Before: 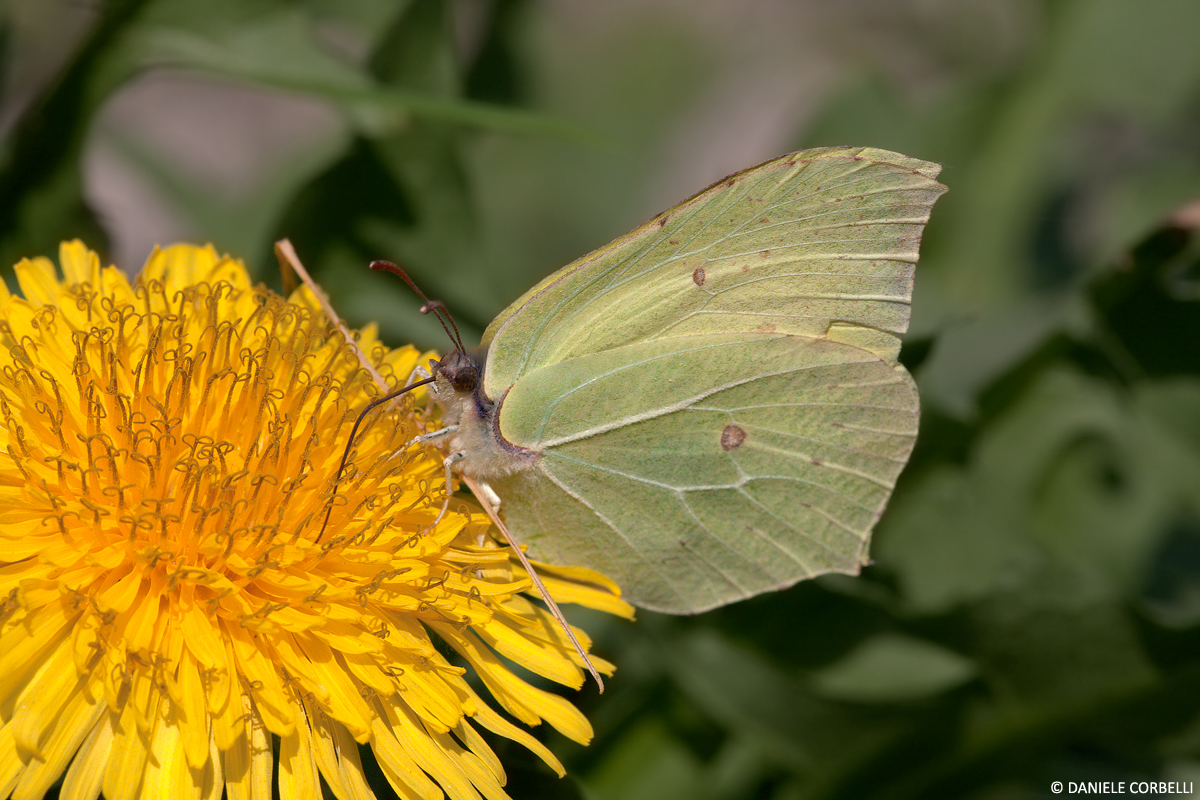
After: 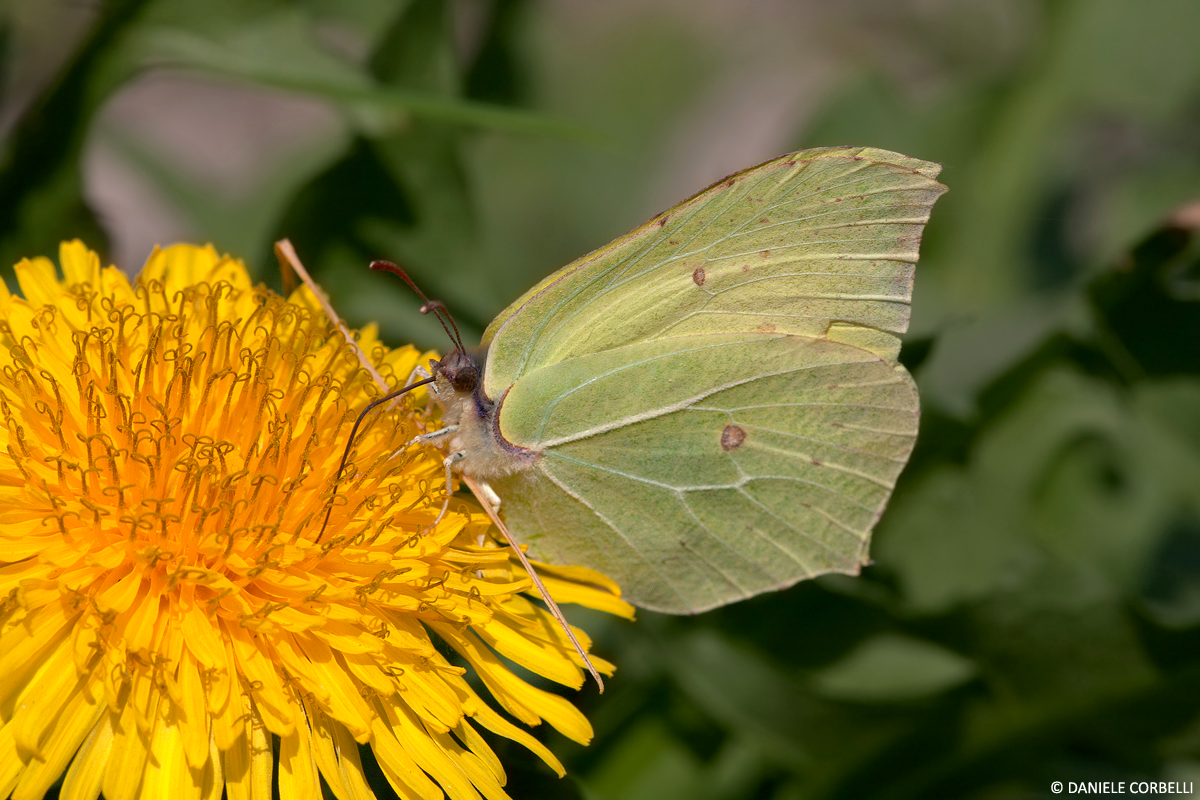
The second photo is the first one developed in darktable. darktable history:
contrast brightness saturation: contrast 0.041, saturation 0.153
